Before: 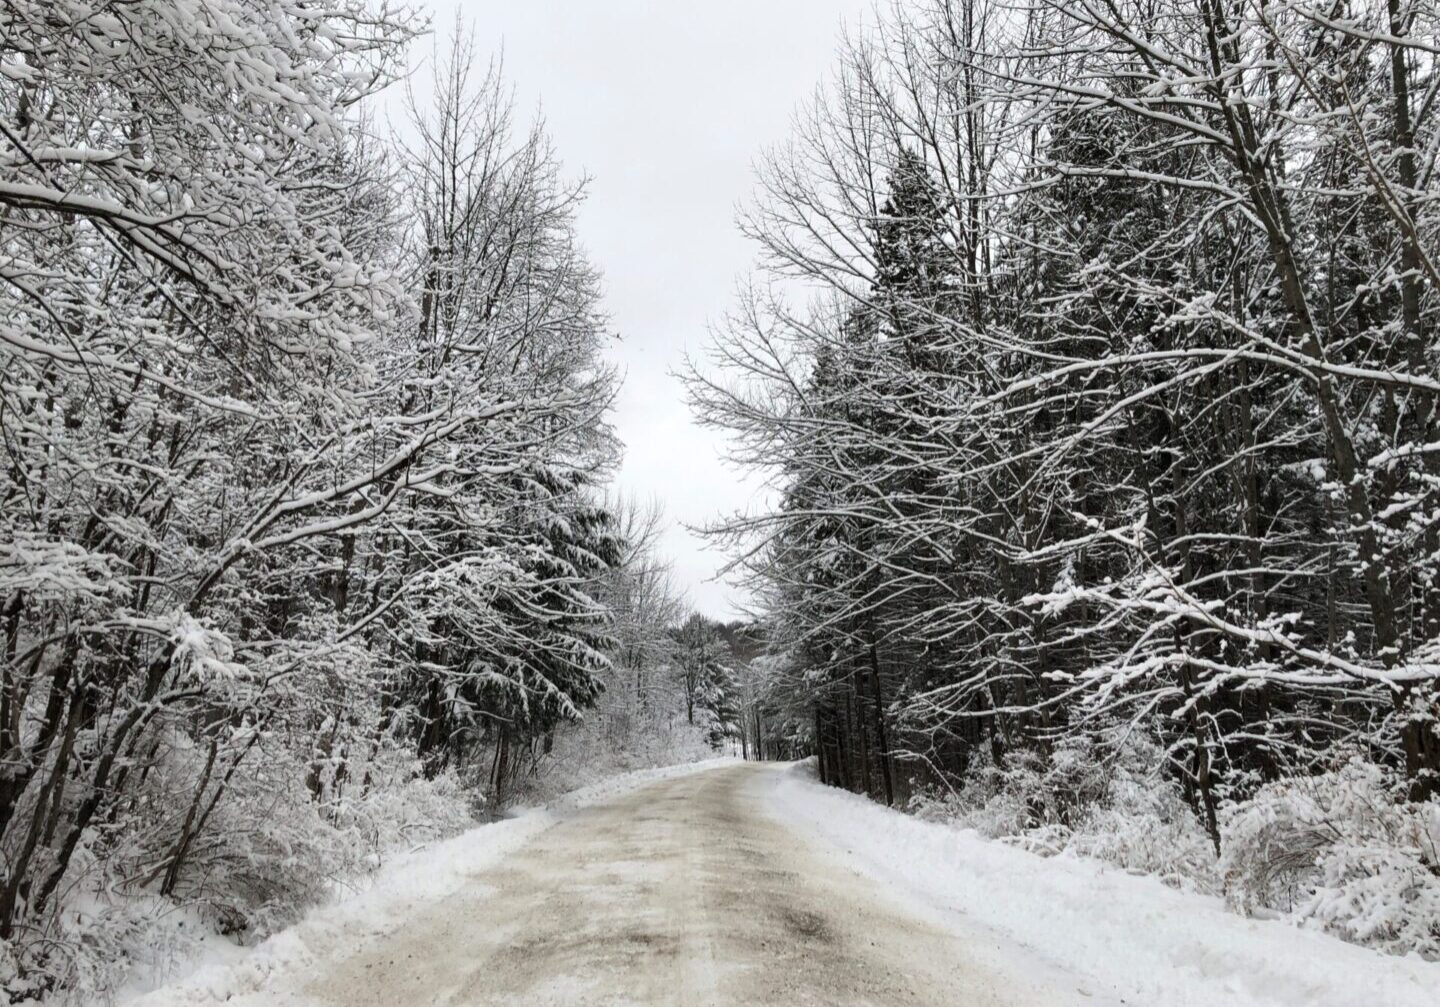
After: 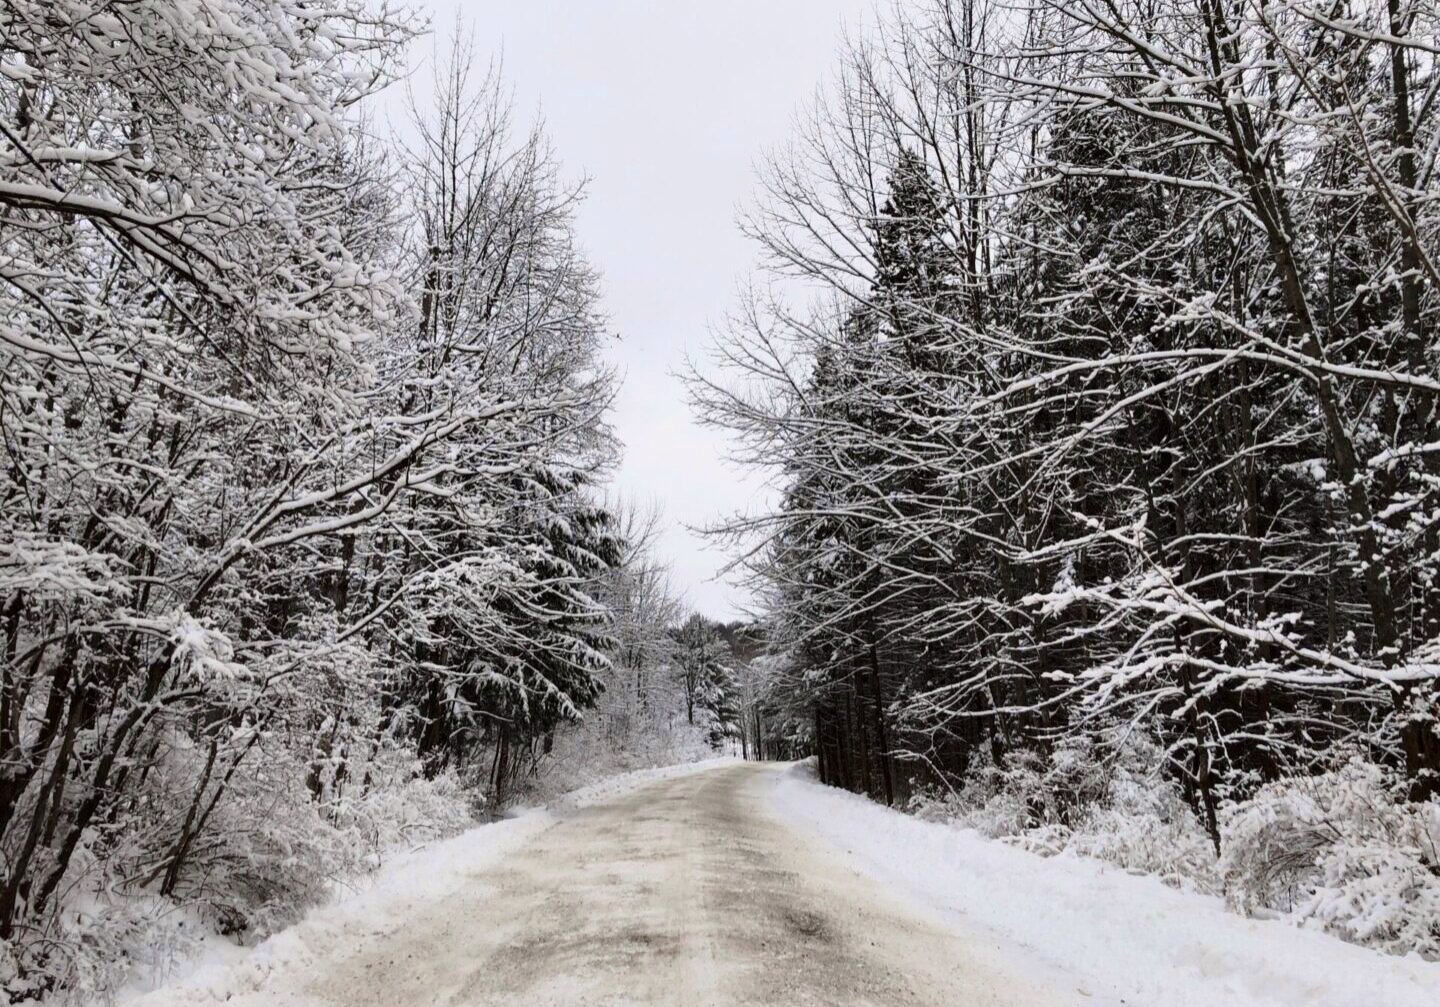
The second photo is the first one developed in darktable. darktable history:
tone curve: curves: ch0 [(0, 0) (0.139, 0.081) (0.304, 0.259) (0.502, 0.505) (0.683, 0.676) (0.761, 0.773) (0.858, 0.858) (0.987, 0.945)]; ch1 [(0, 0) (0.172, 0.123) (0.304, 0.288) (0.414, 0.44) (0.472, 0.473) (0.502, 0.508) (0.54, 0.543) (0.583, 0.601) (0.638, 0.654) (0.741, 0.783) (1, 1)]; ch2 [(0, 0) (0.411, 0.424) (0.485, 0.476) (0.502, 0.502) (0.557, 0.54) (0.631, 0.576) (1, 1)], color space Lab, independent channels, preserve colors none
